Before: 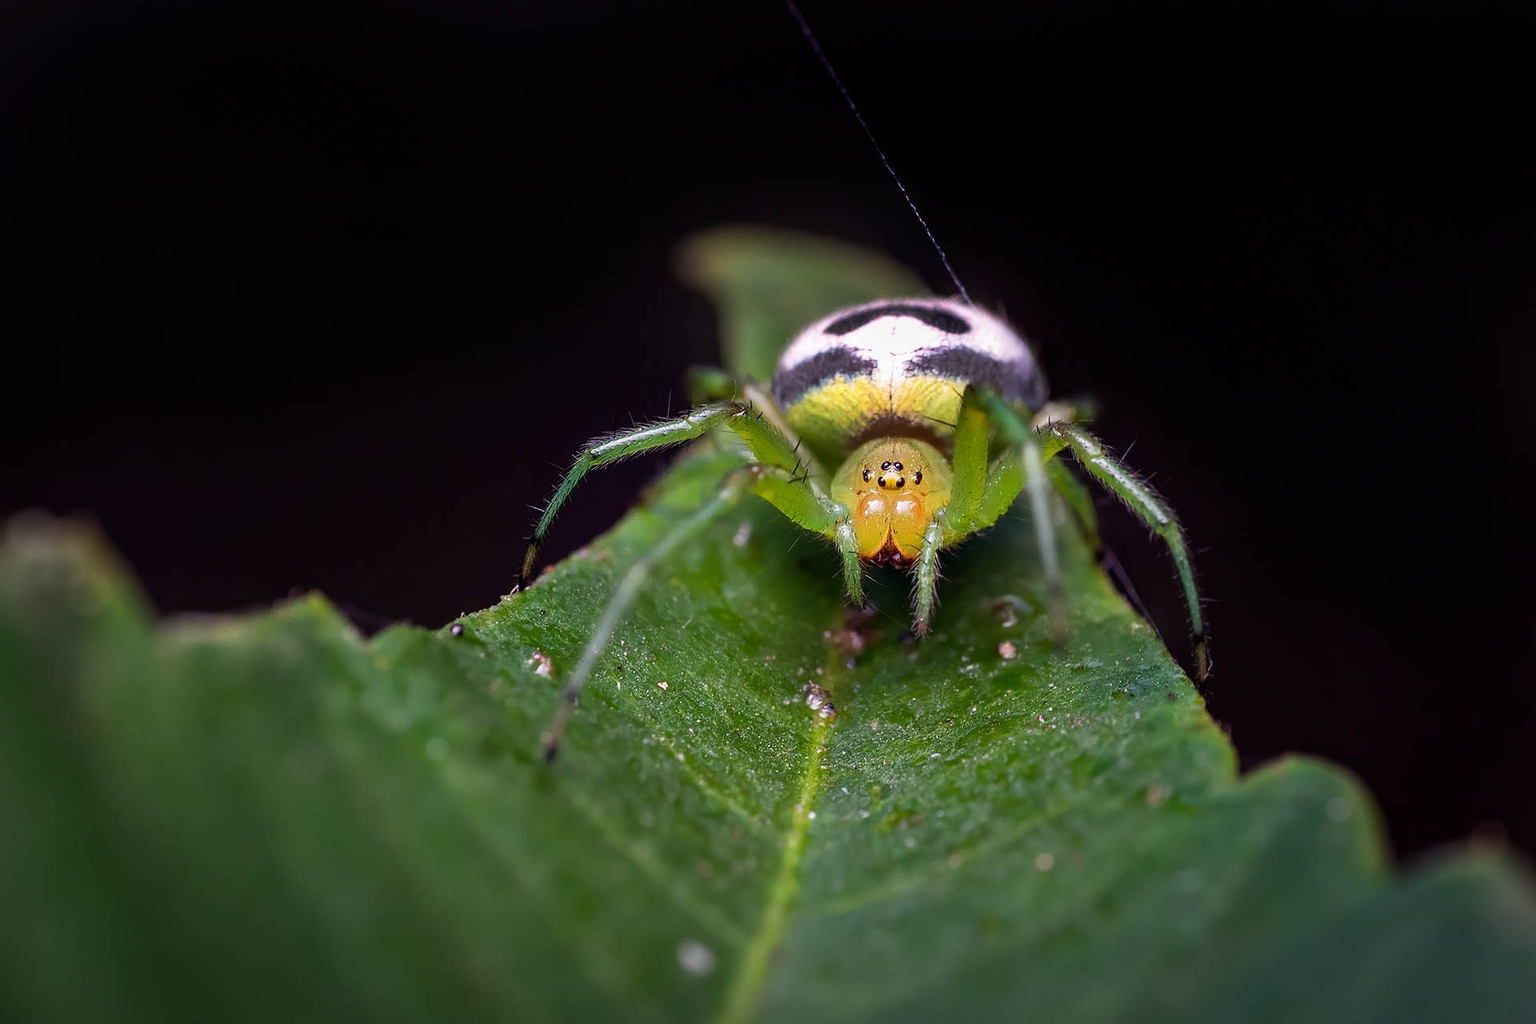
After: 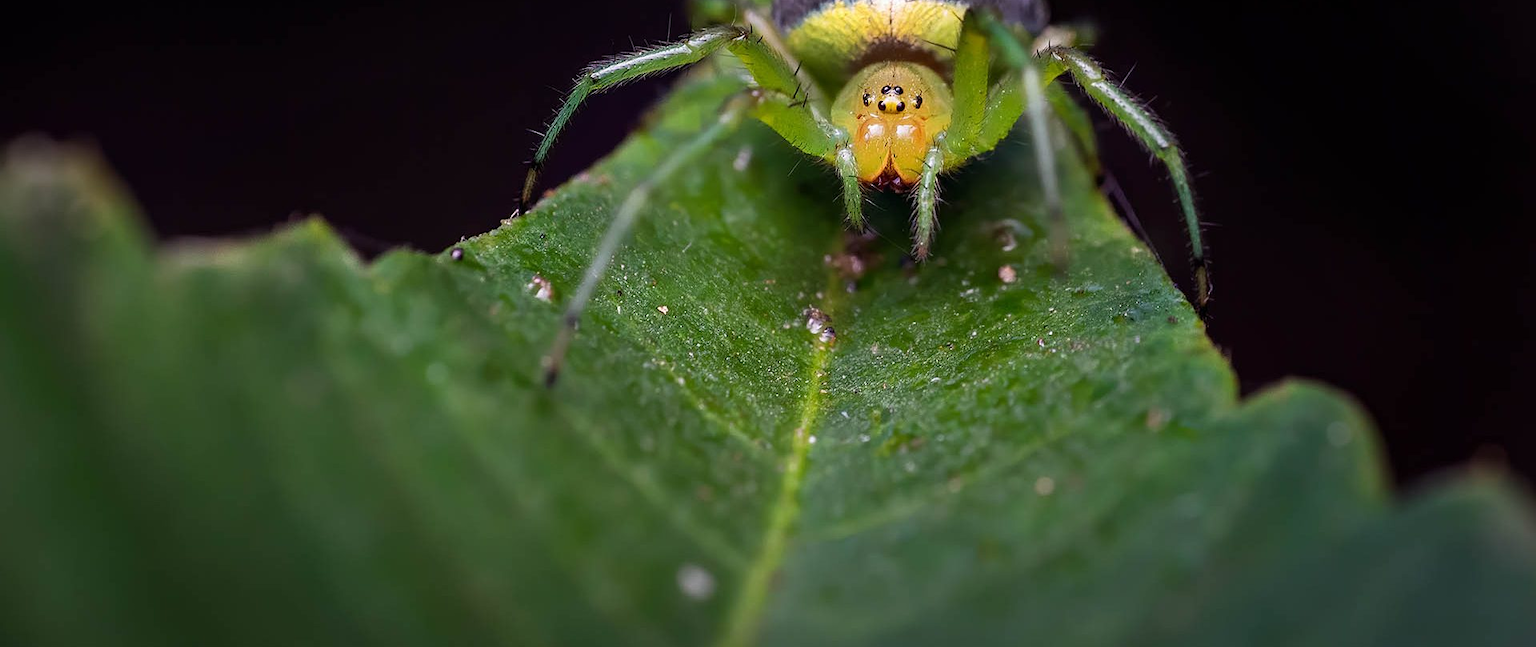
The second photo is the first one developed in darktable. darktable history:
crop and rotate: top 36.742%
